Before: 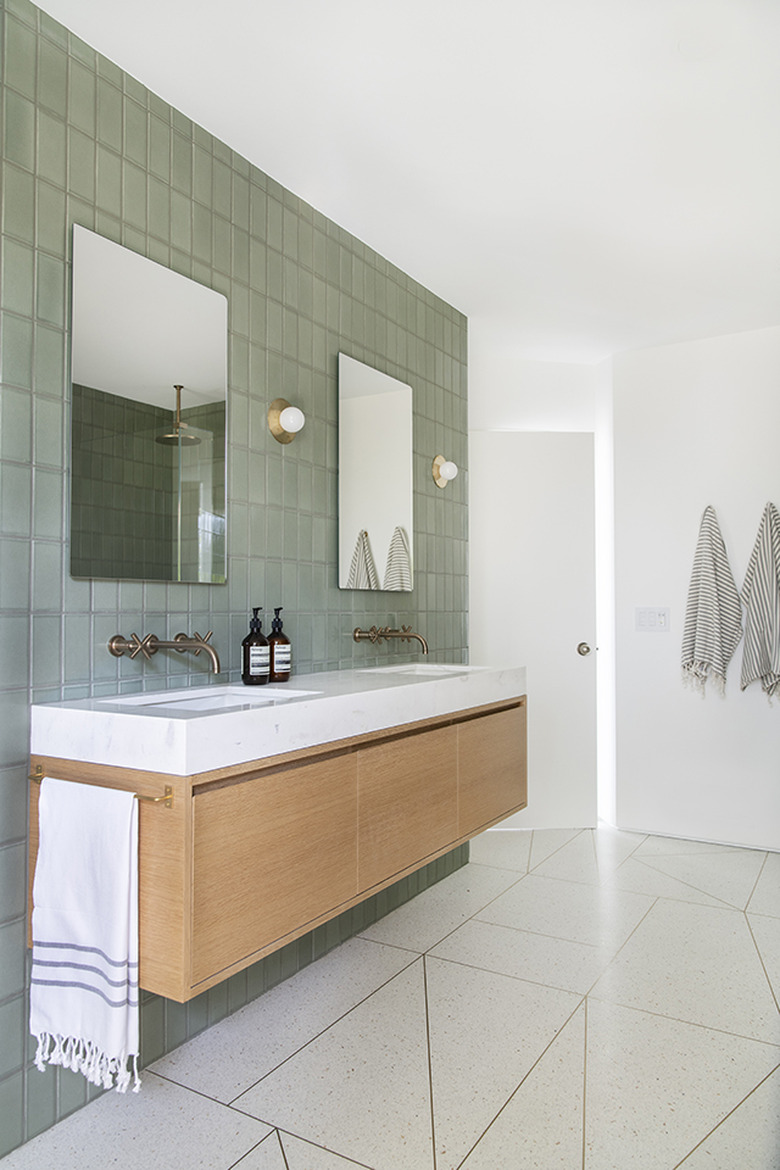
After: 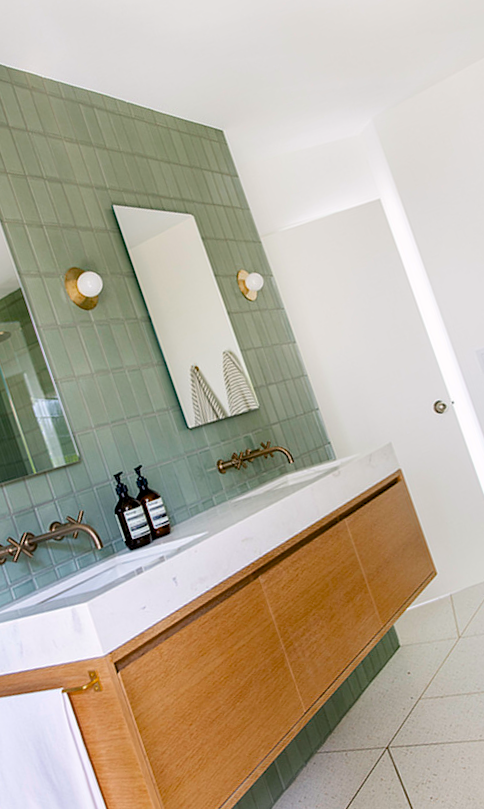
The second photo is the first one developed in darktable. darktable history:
crop and rotate: angle 18.84°, left 6.861%, right 4.301%, bottom 1.061%
color balance rgb: shadows lift › chroma 2.041%, shadows lift › hue 219.99°, highlights gain › chroma 0.262%, highlights gain › hue 332.77°, global offset › luminance -0.891%, perceptual saturation grading › global saturation 29.568%, saturation formula JzAzBz (2021)
